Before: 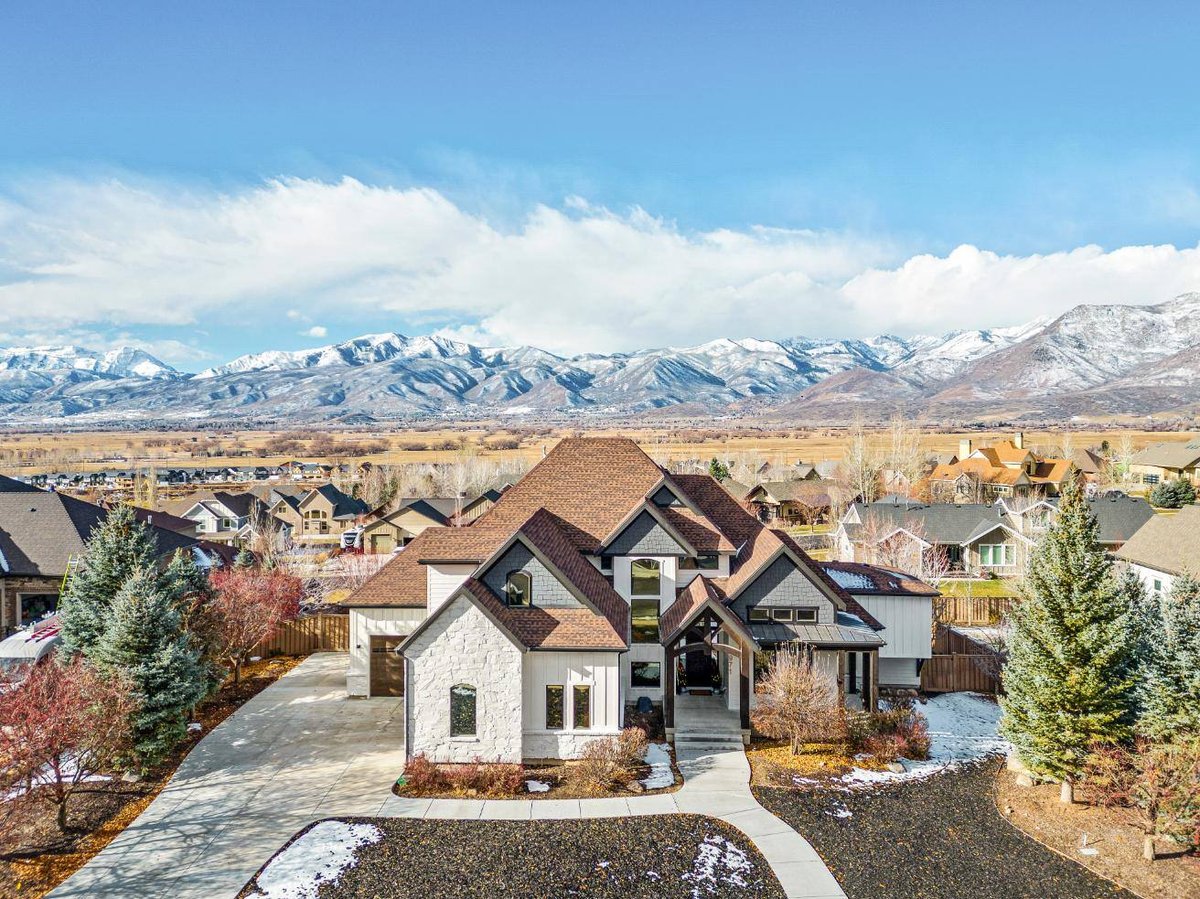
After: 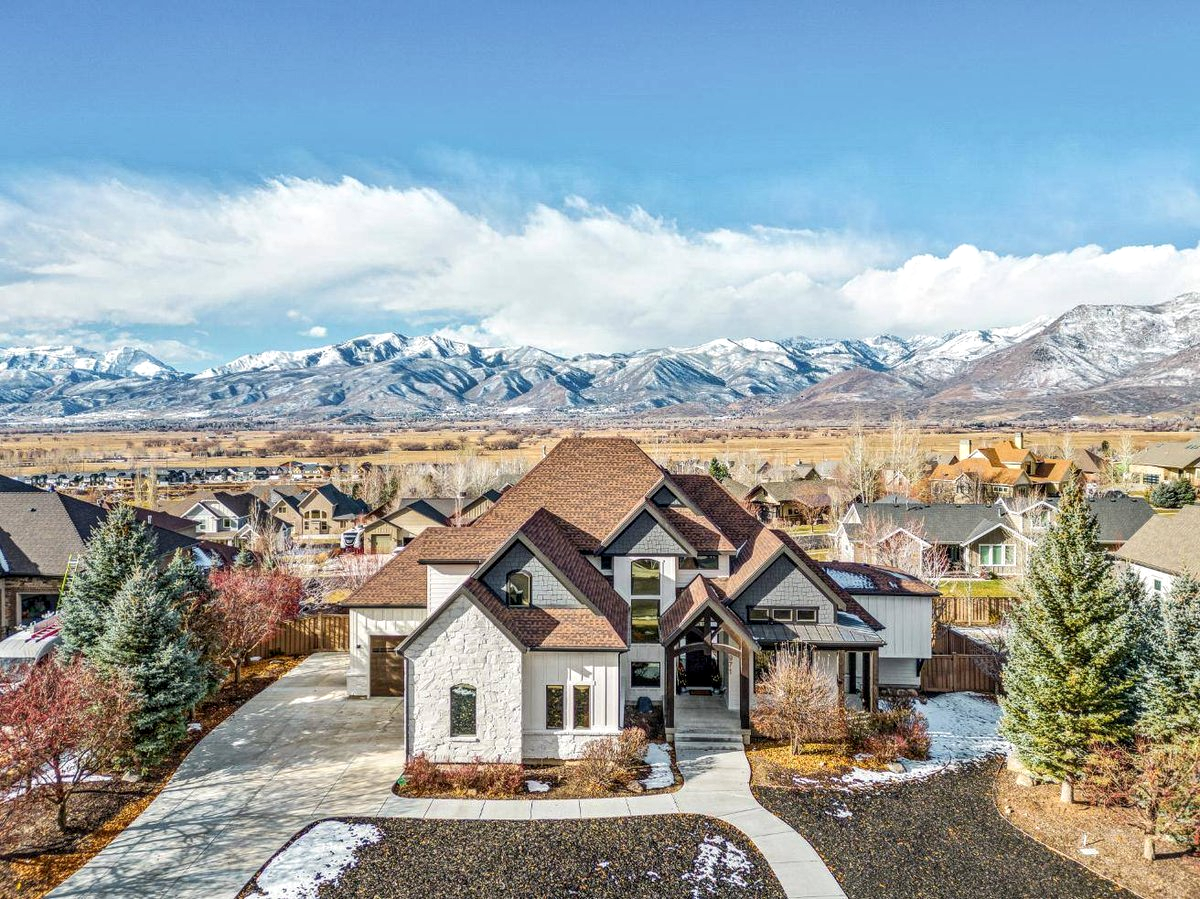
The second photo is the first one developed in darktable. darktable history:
shadows and highlights: shadows 52.34, highlights -28.23, soften with gaussian
local contrast: on, module defaults
